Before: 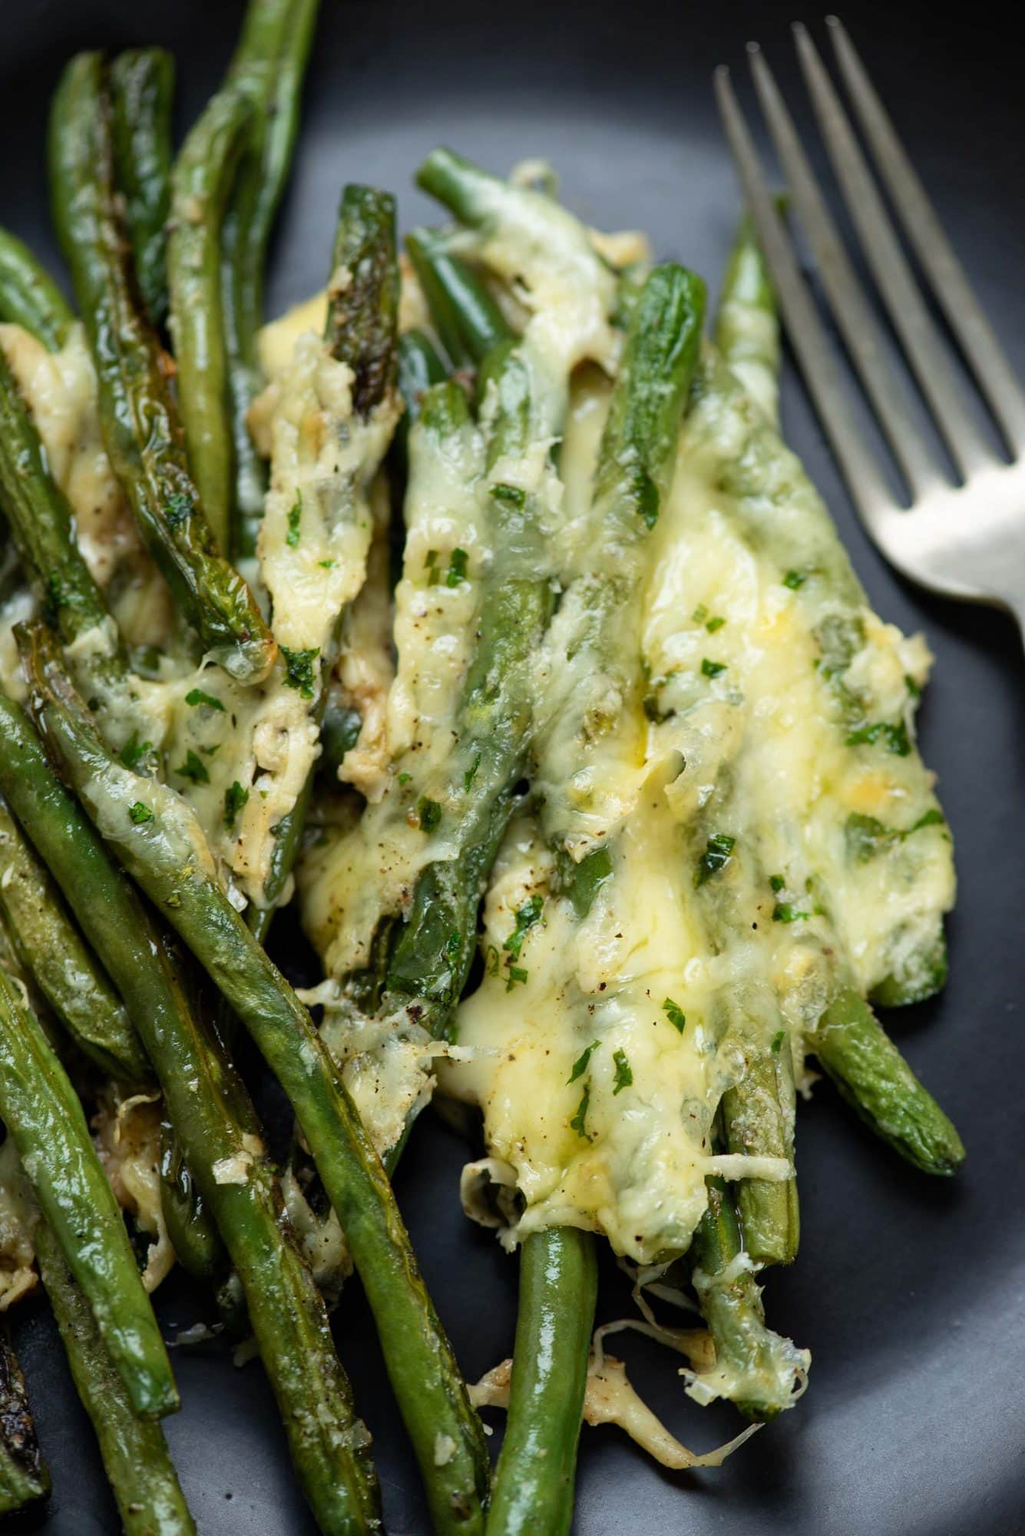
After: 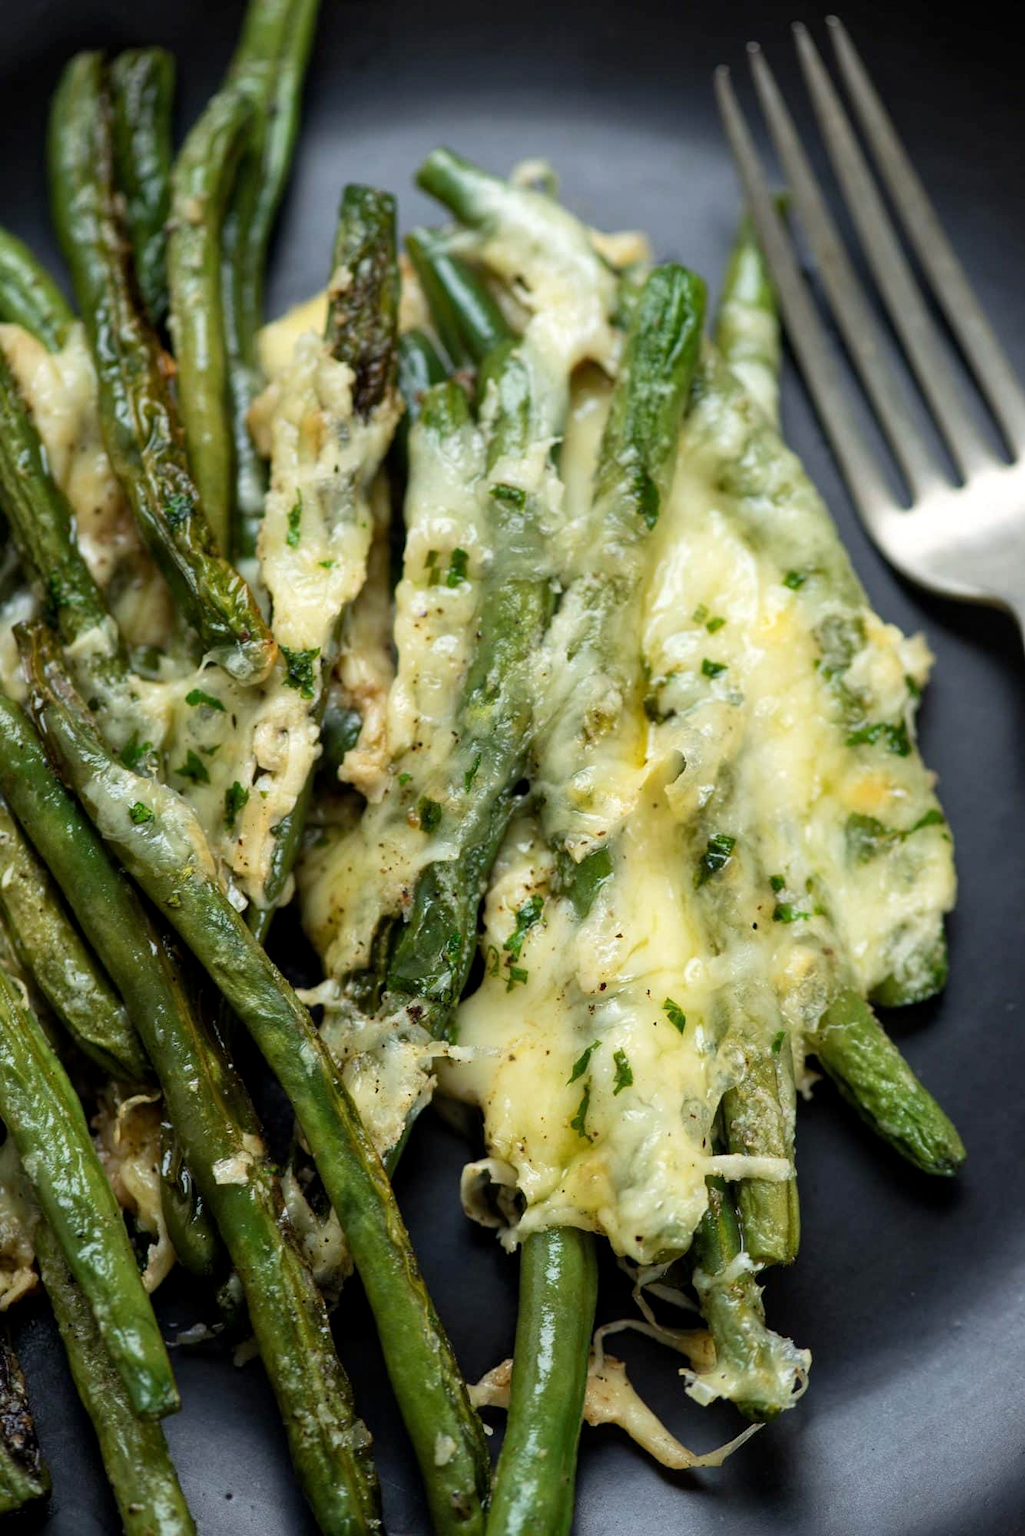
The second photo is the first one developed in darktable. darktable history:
local contrast: highlights 102%, shadows 98%, detail 120%, midtone range 0.2
